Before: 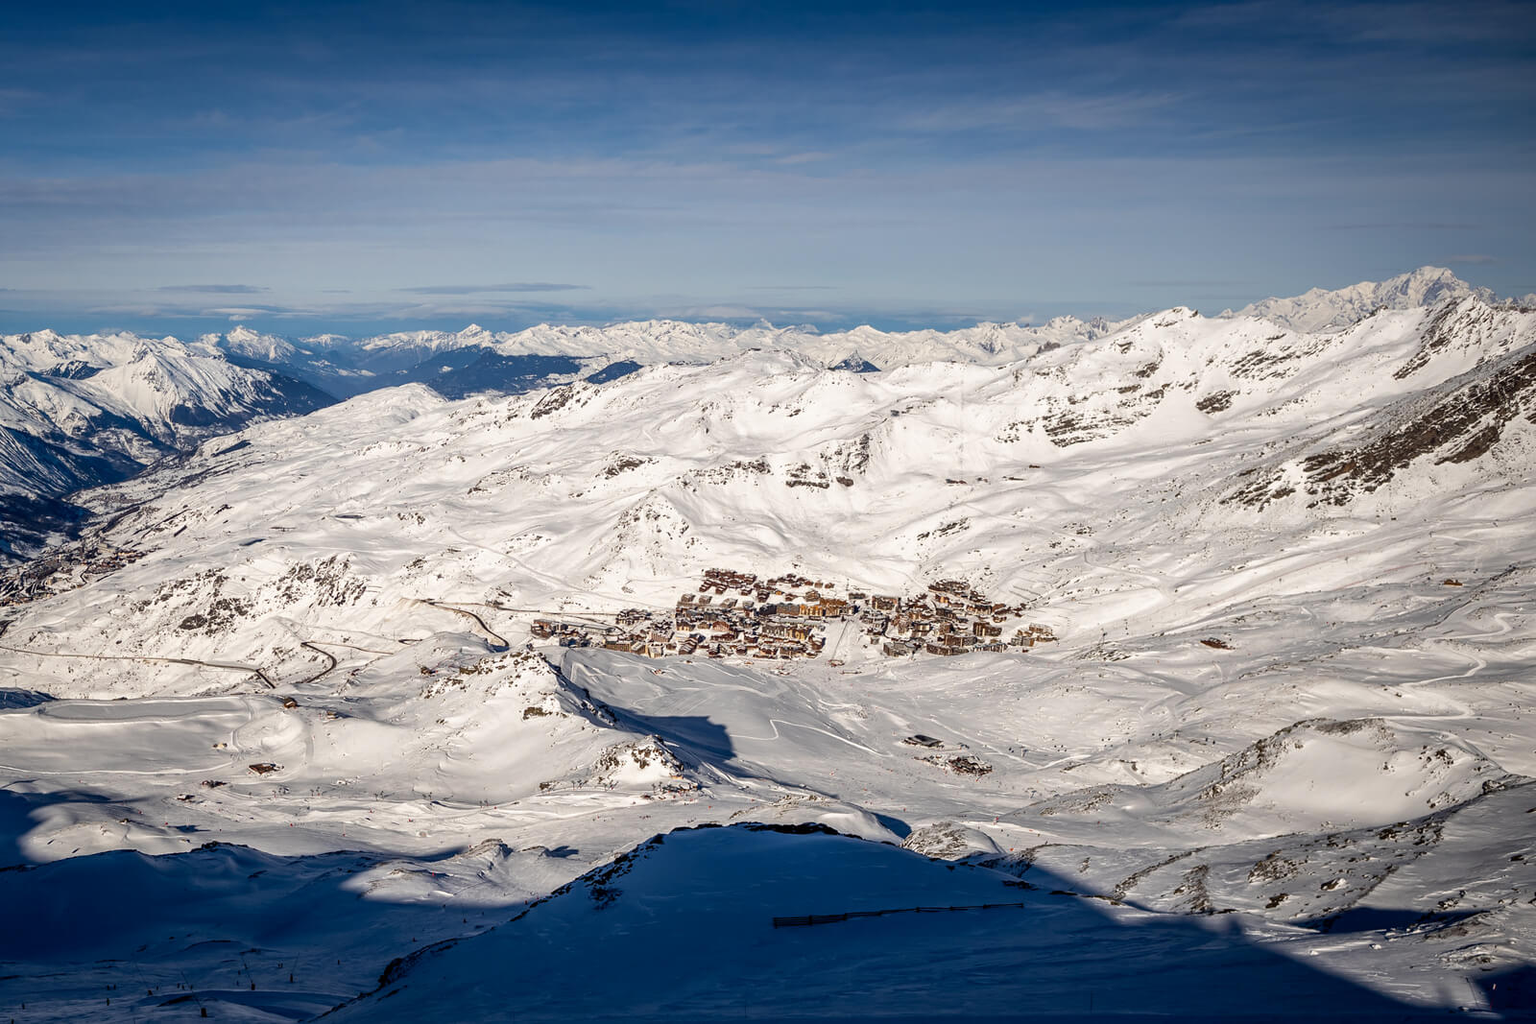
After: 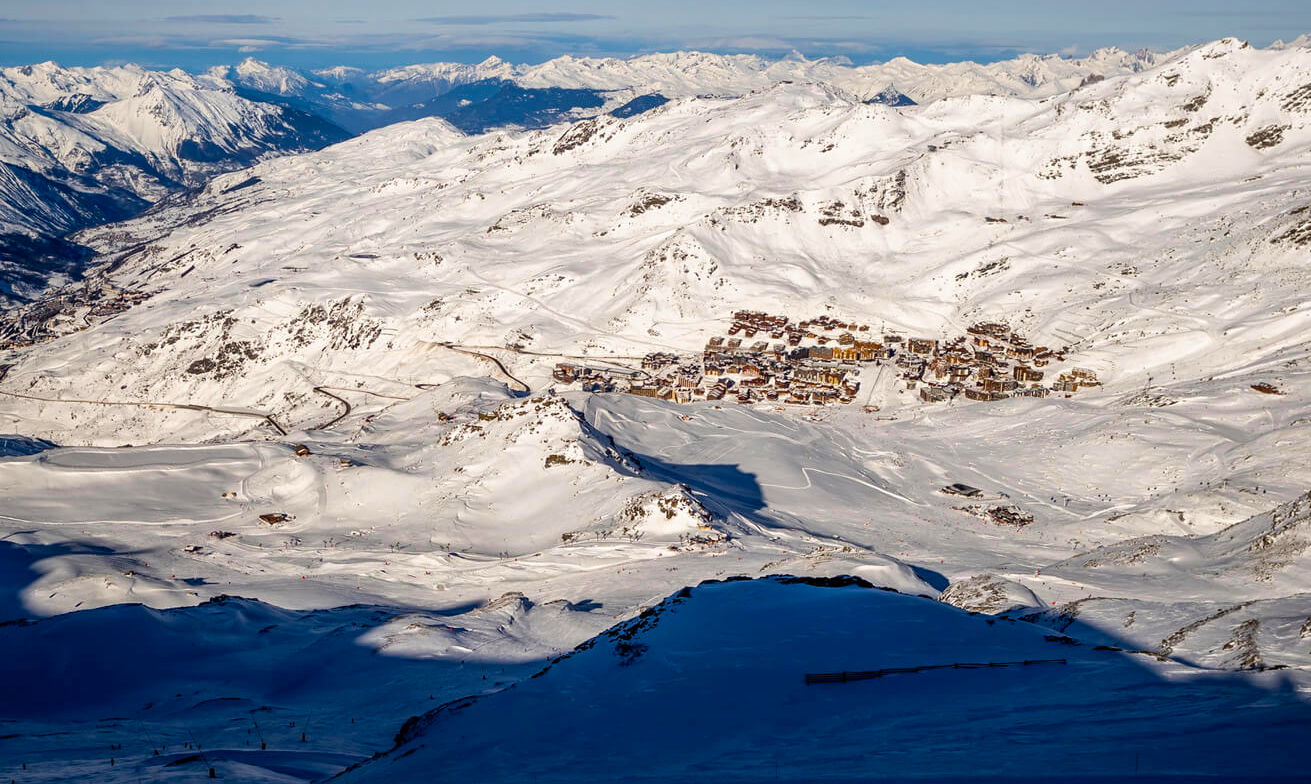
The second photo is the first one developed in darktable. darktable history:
color balance rgb: linear chroma grading › global chroma 13.288%, perceptual saturation grading › global saturation 19.553%
crop: top 26.439%, right 18.018%
